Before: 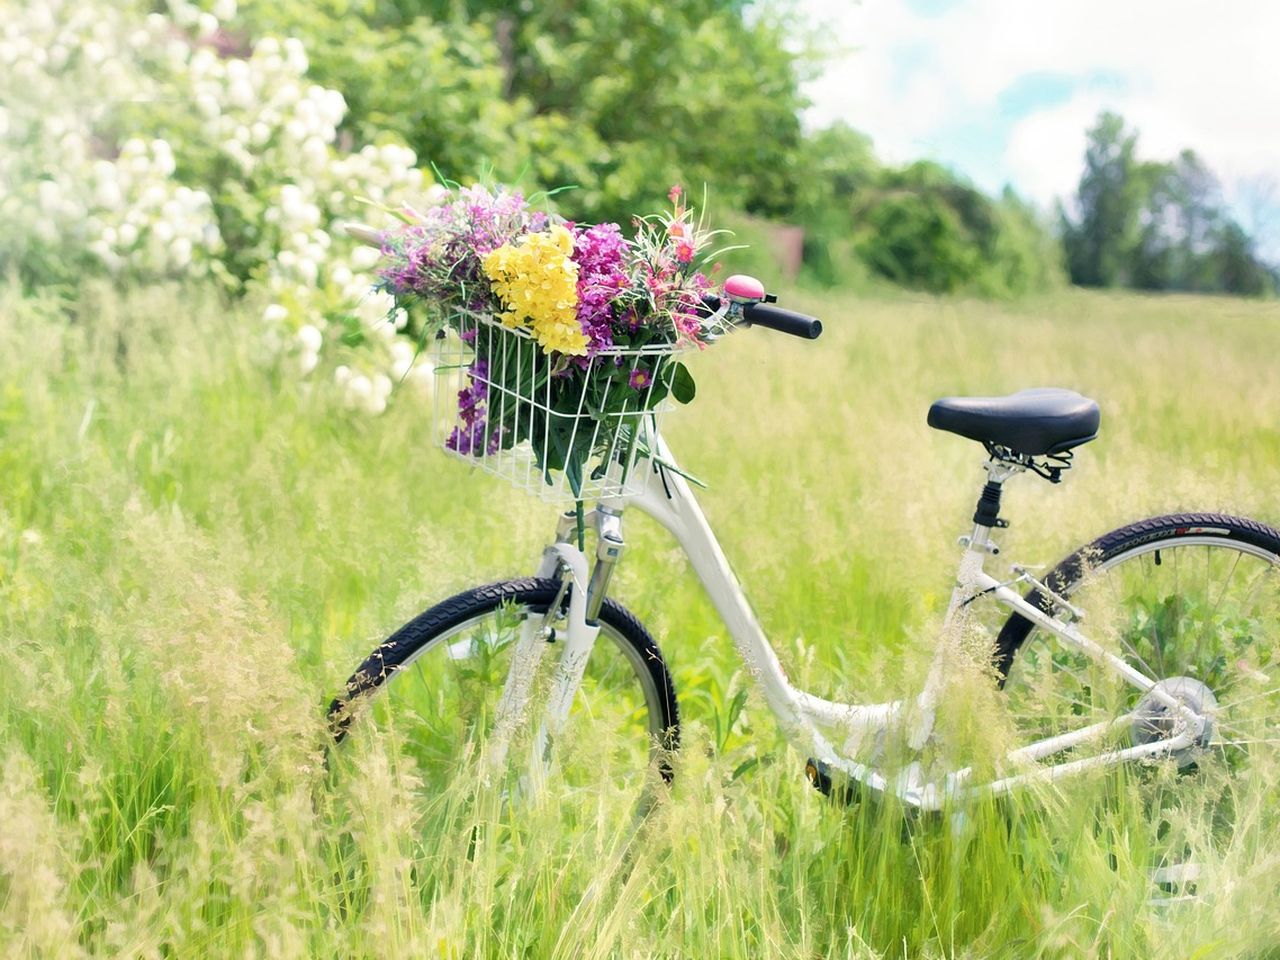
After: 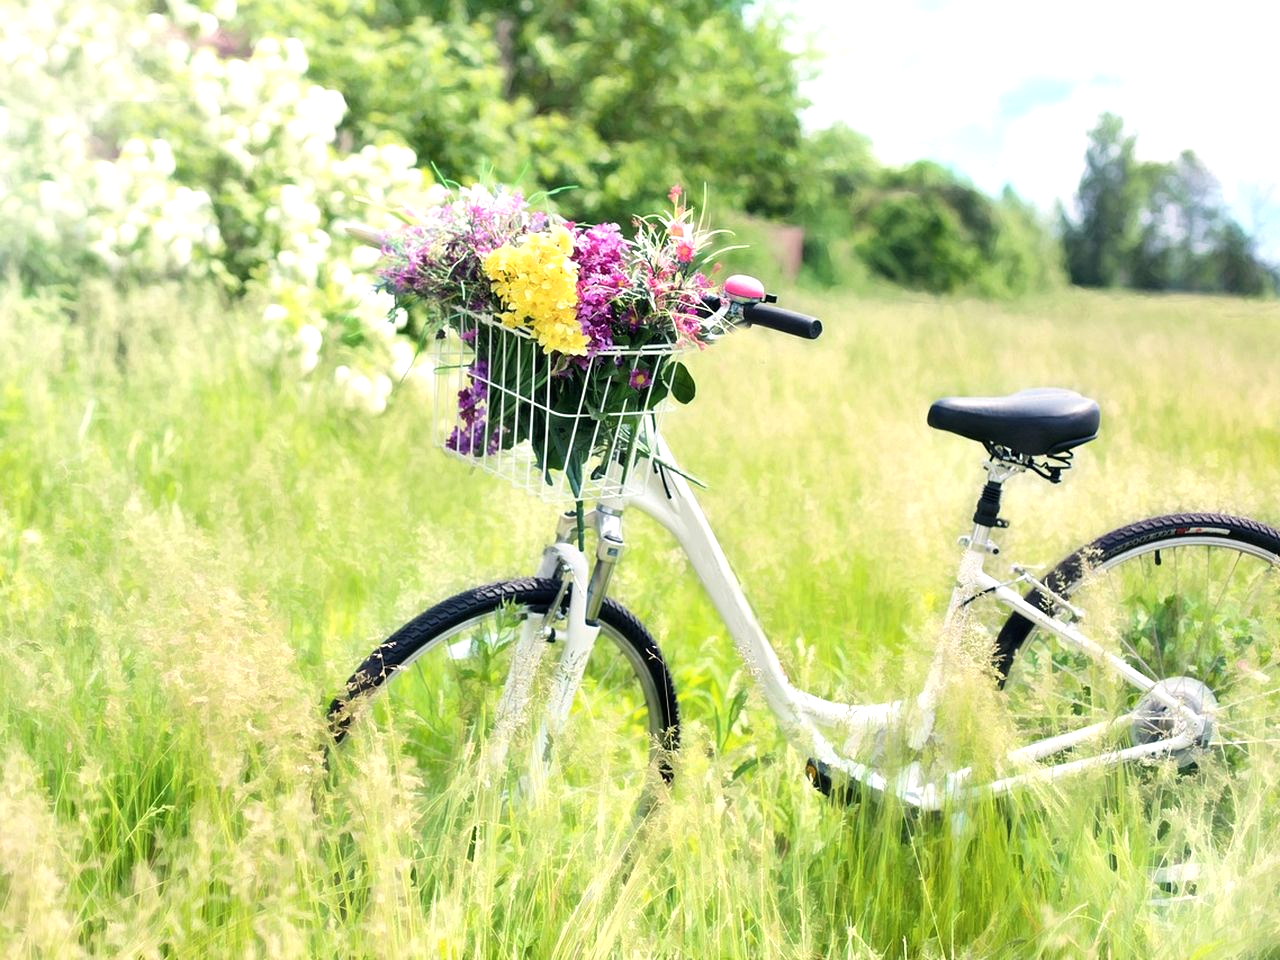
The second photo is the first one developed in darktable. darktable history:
tone equalizer: -8 EV -0.377 EV, -7 EV -0.398 EV, -6 EV -0.301 EV, -5 EV -0.234 EV, -3 EV 0.212 EV, -2 EV 0.36 EV, -1 EV 0.378 EV, +0 EV 0.389 EV, edges refinement/feathering 500, mask exposure compensation -1.57 EV, preserve details no
